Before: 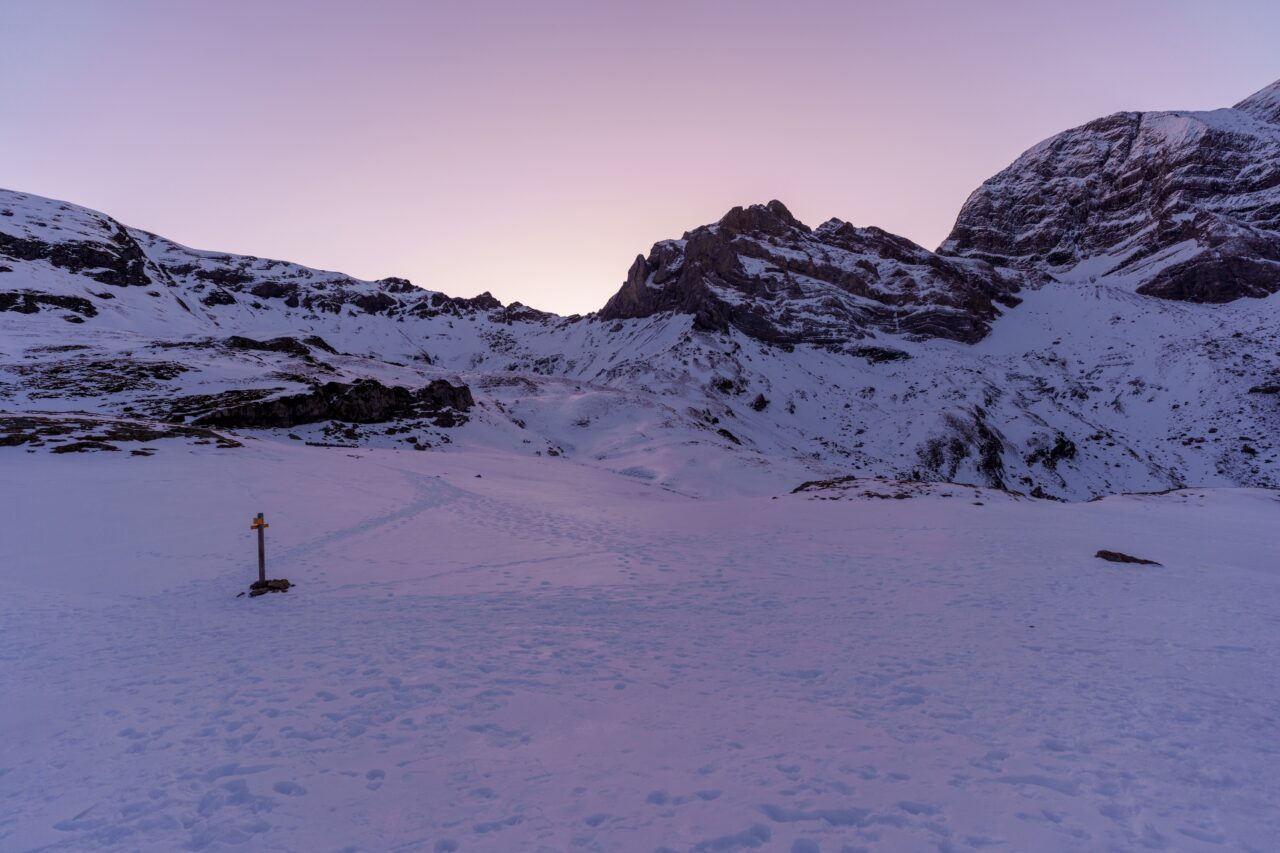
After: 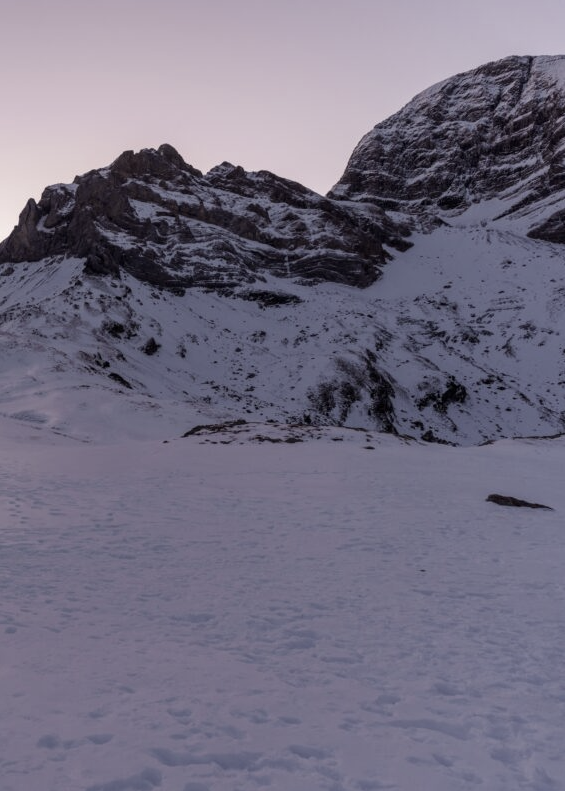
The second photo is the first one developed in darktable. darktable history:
color zones: curves: ch1 [(0, 0.292) (0.001, 0.292) (0.2, 0.264) (0.4, 0.248) (0.6, 0.248) (0.8, 0.264) (0.999, 0.292) (1, 0.292)]
crop: left 47.628%, top 6.643%, right 7.874%
